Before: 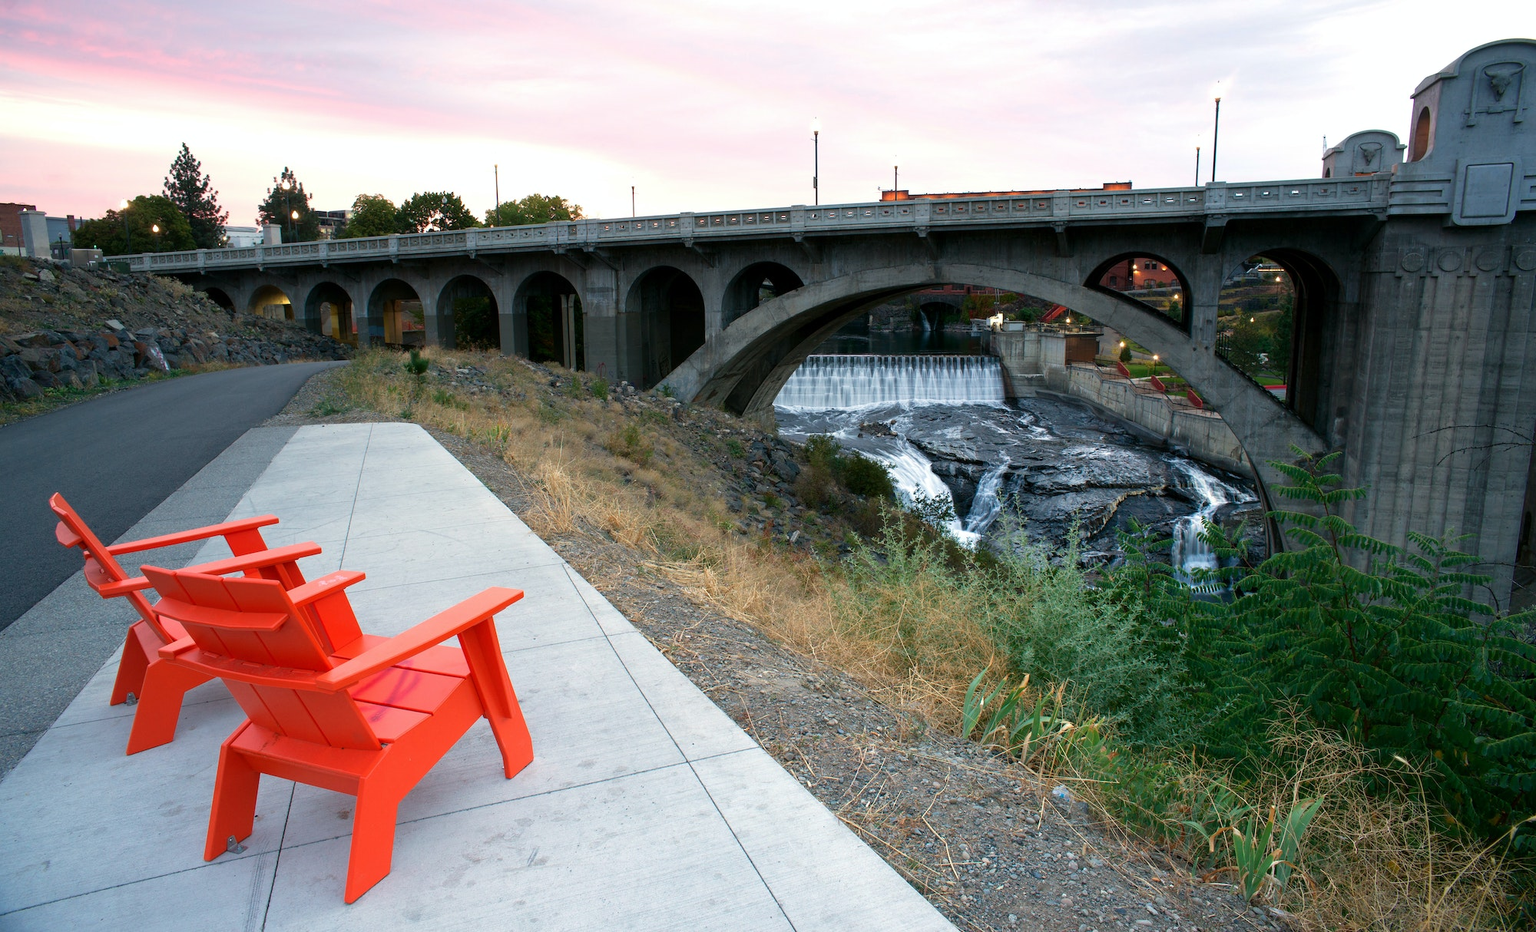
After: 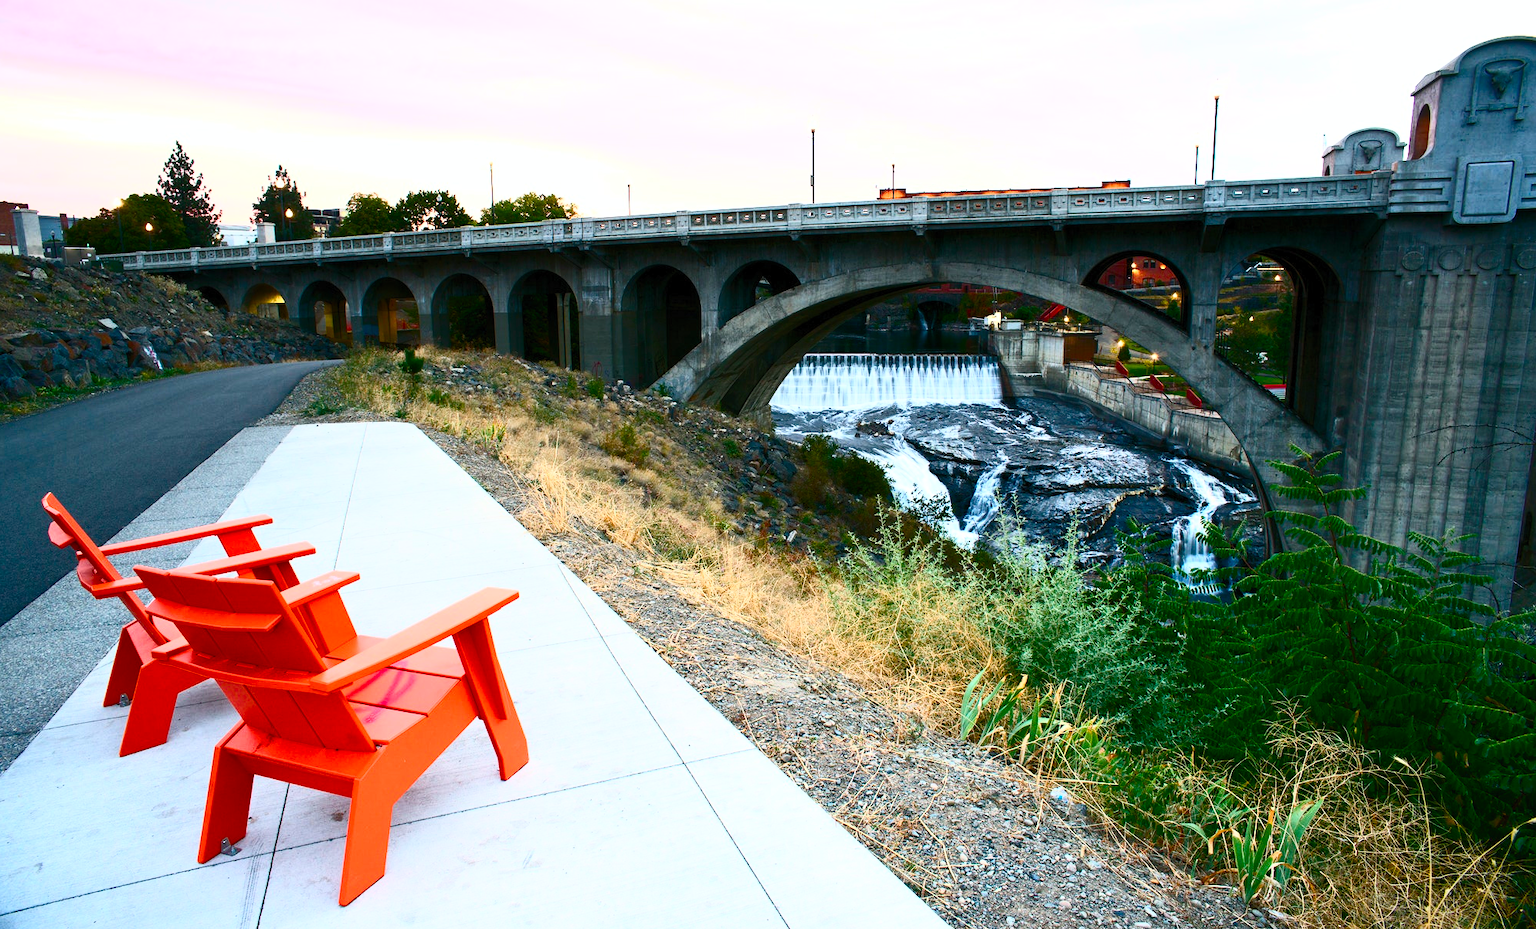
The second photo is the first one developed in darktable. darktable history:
color balance rgb: shadows lift › chroma 0.8%, shadows lift › hue 111.9°, perceptual saturation grading › global saturation 20%, perceptual saturation grading › highlights -25.134%, perceptual saturation grading › shadows 49.674%, global vibrance 20%
shadows and highlights: shadows 37.45, highlights -27.09, soften with gaussian
contrast brightness saturation: contrast 0.63, brightness 0.353, saturation 0.149
crop and rotate: left 0.546%, top 0.393%, bottom 0.402%
